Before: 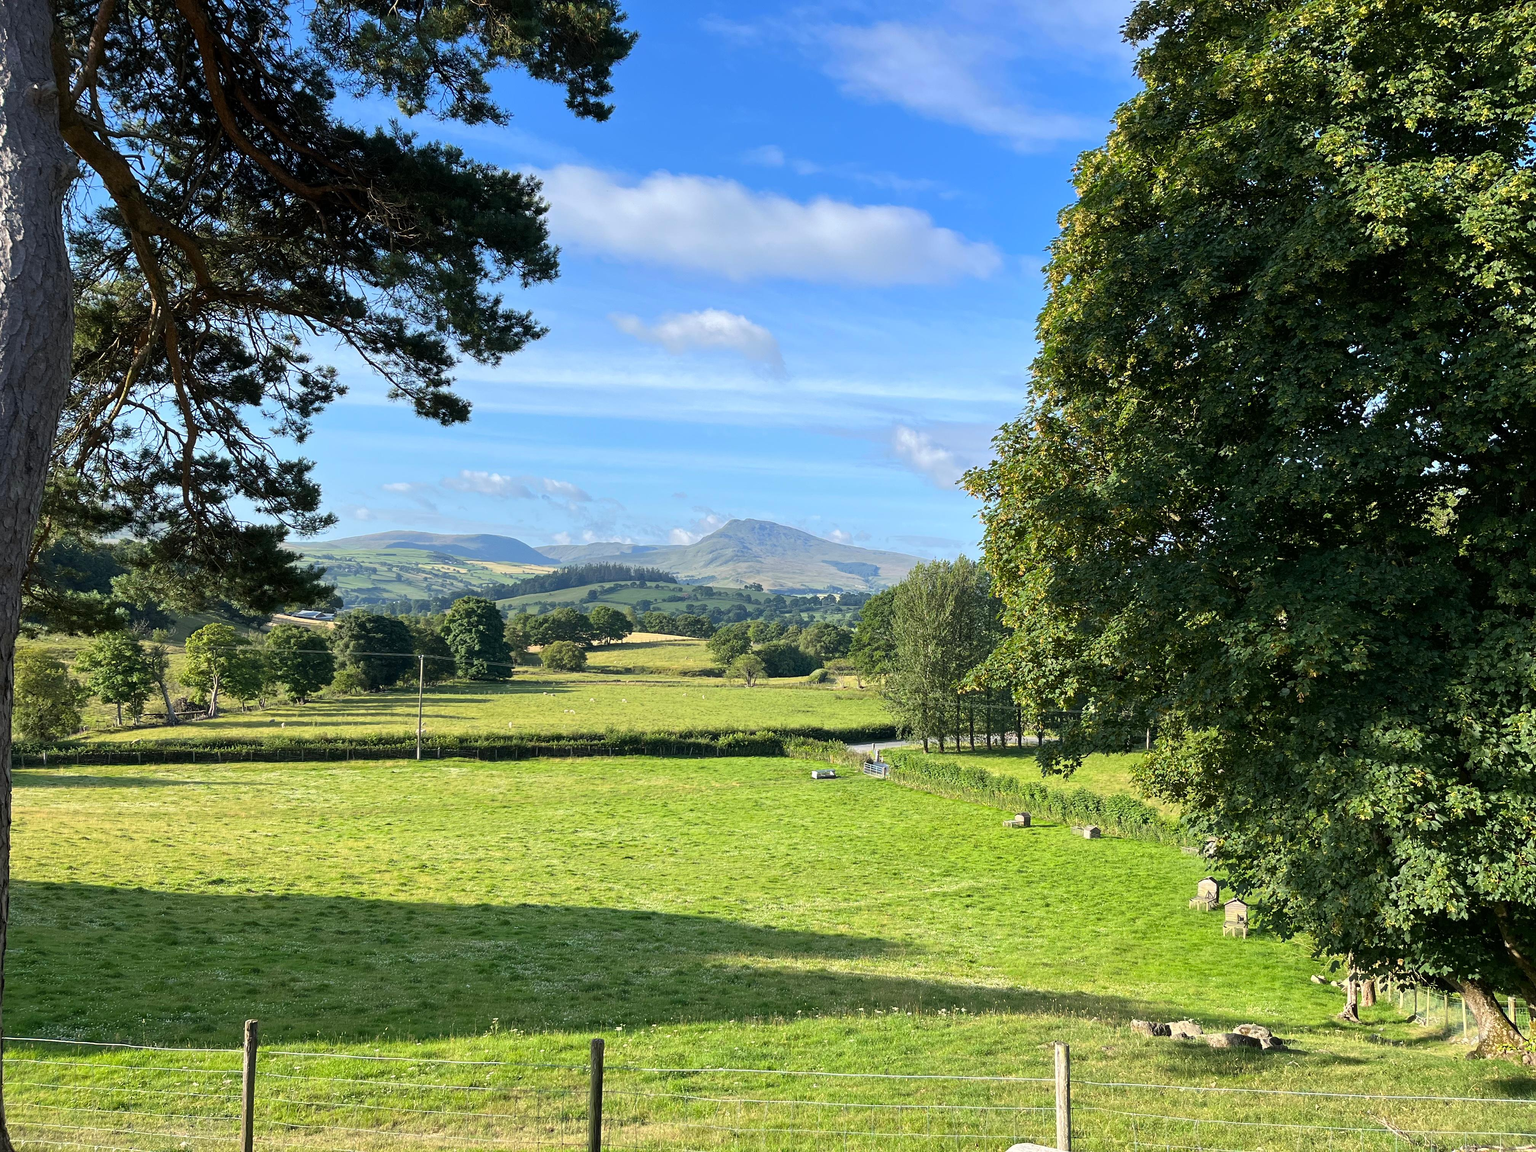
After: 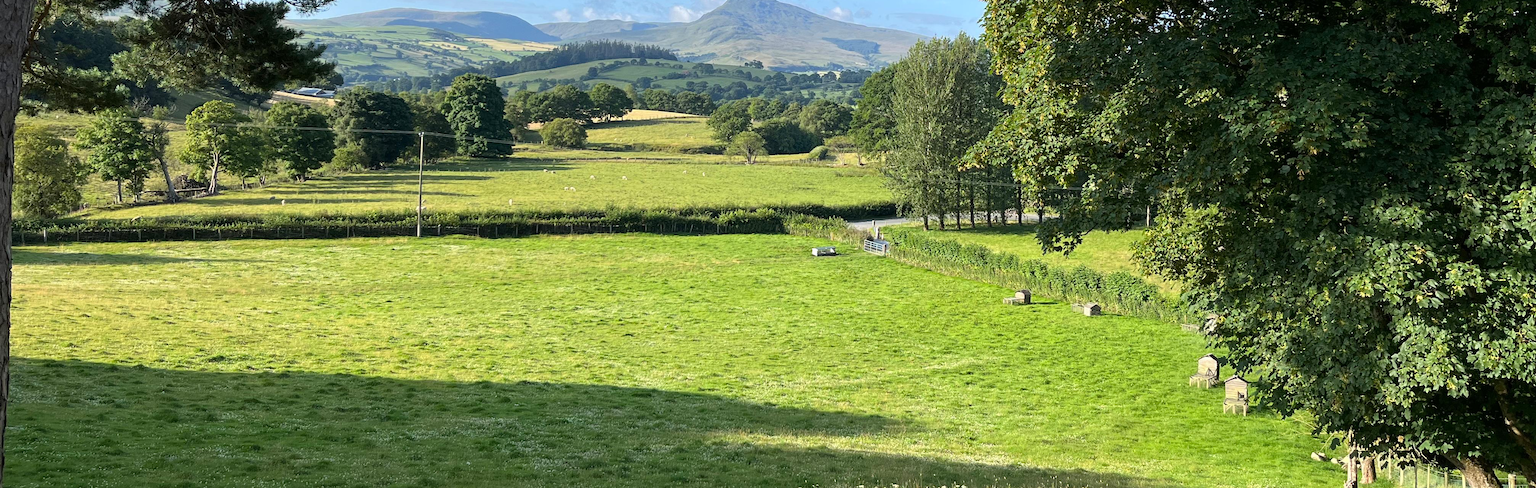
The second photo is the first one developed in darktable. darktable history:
crop: top 45.416%, bottom 12.18%
